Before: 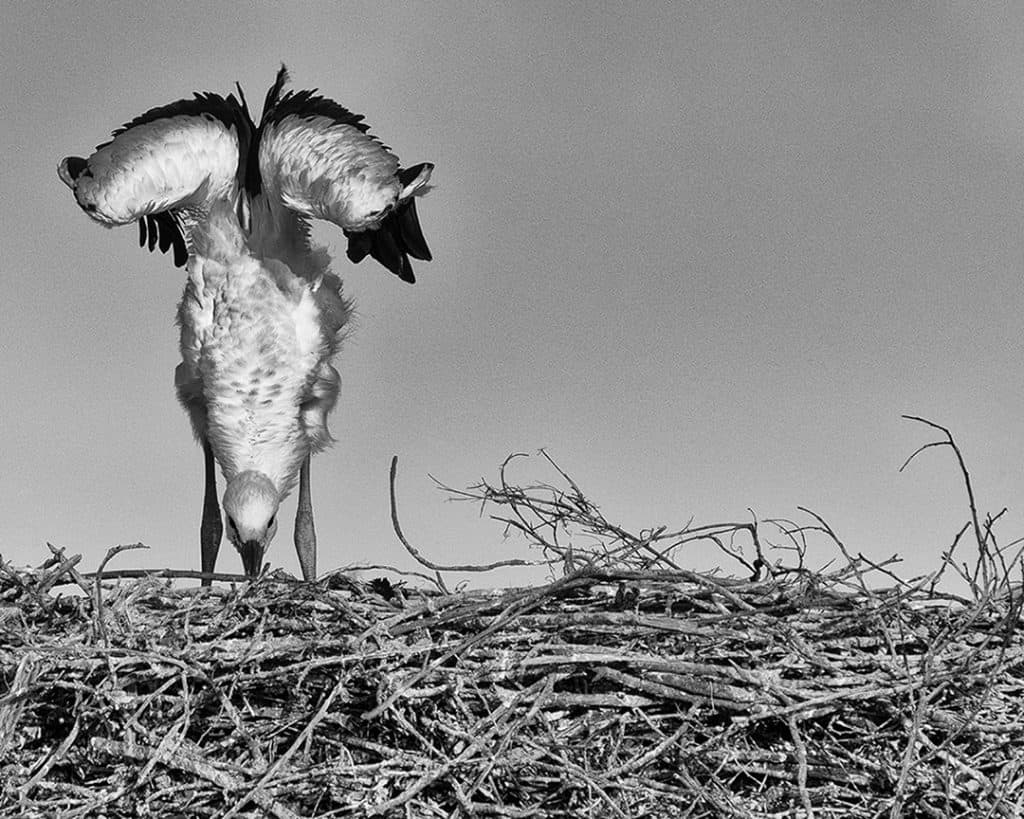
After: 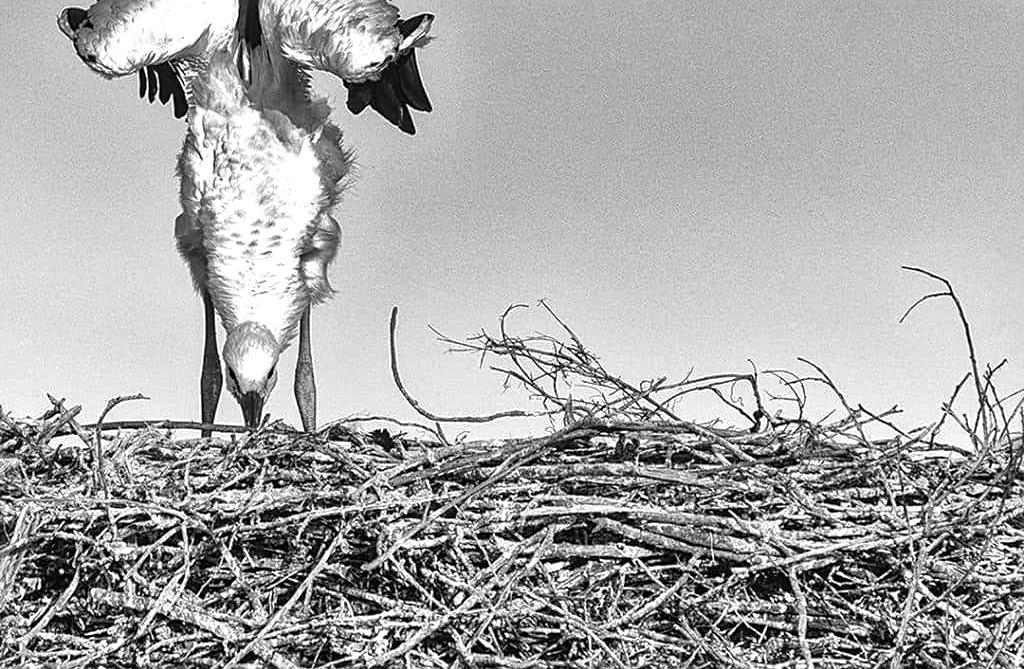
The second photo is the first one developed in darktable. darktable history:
exposure: black level correction 0, exposure 0.698 EV, compensate exposure bias true, compensate highlight preservation false
sharpen: radius 2.218, amount 0.389, threshold 0.057
crop and rotate: top 18.286%
local contrast: on, module defaults
